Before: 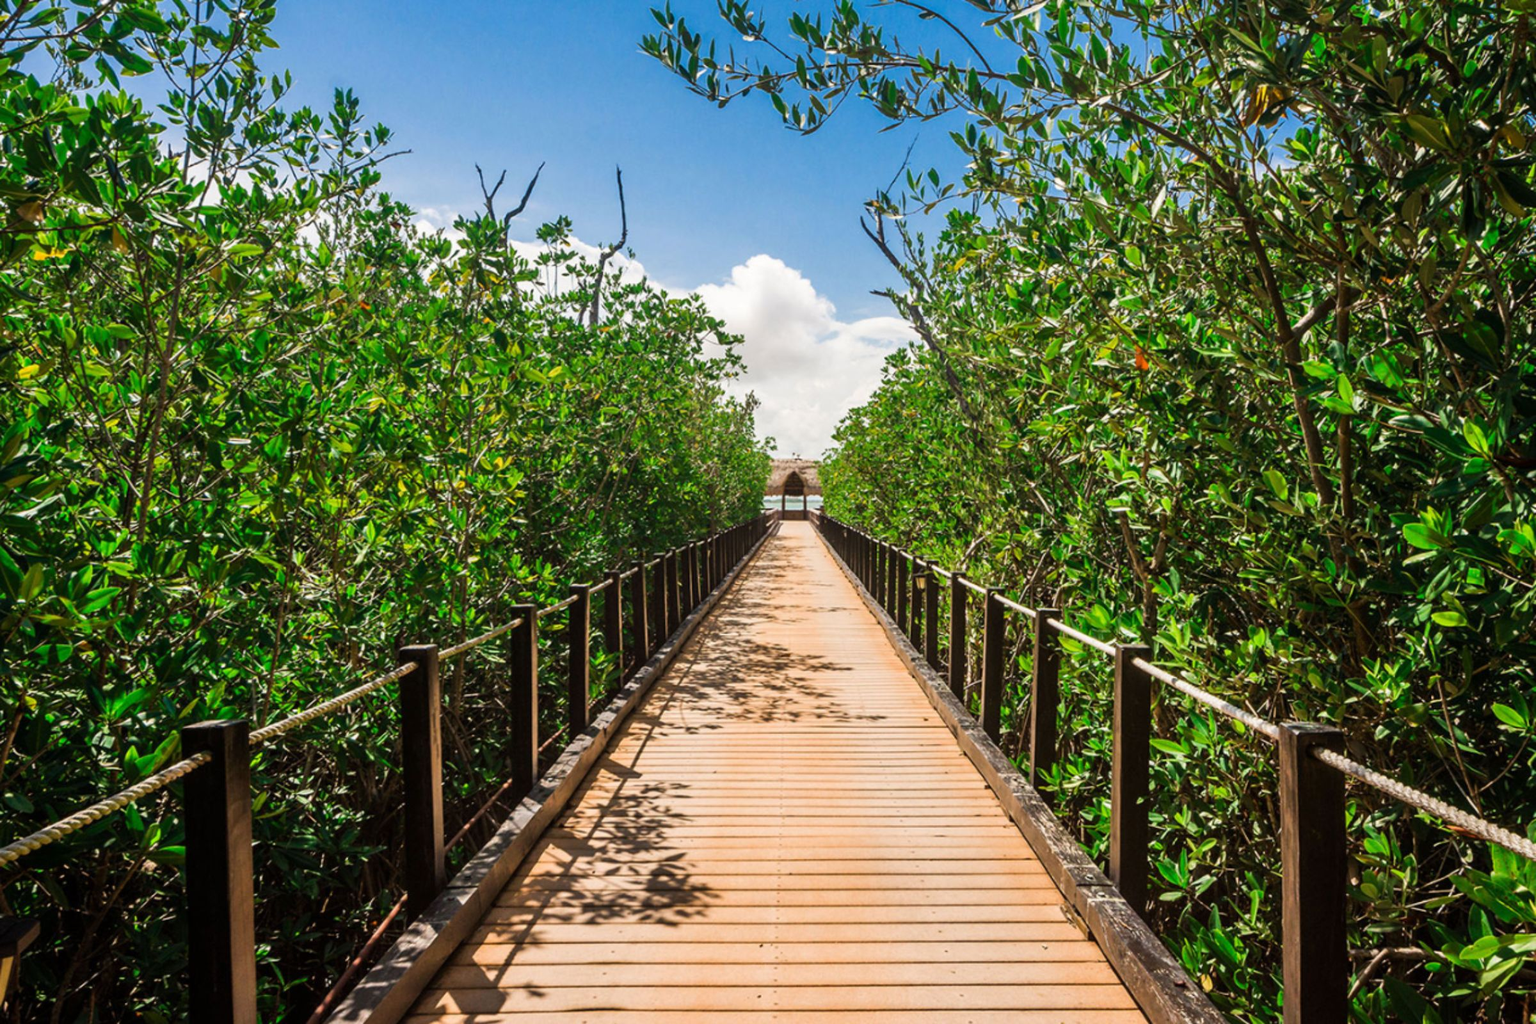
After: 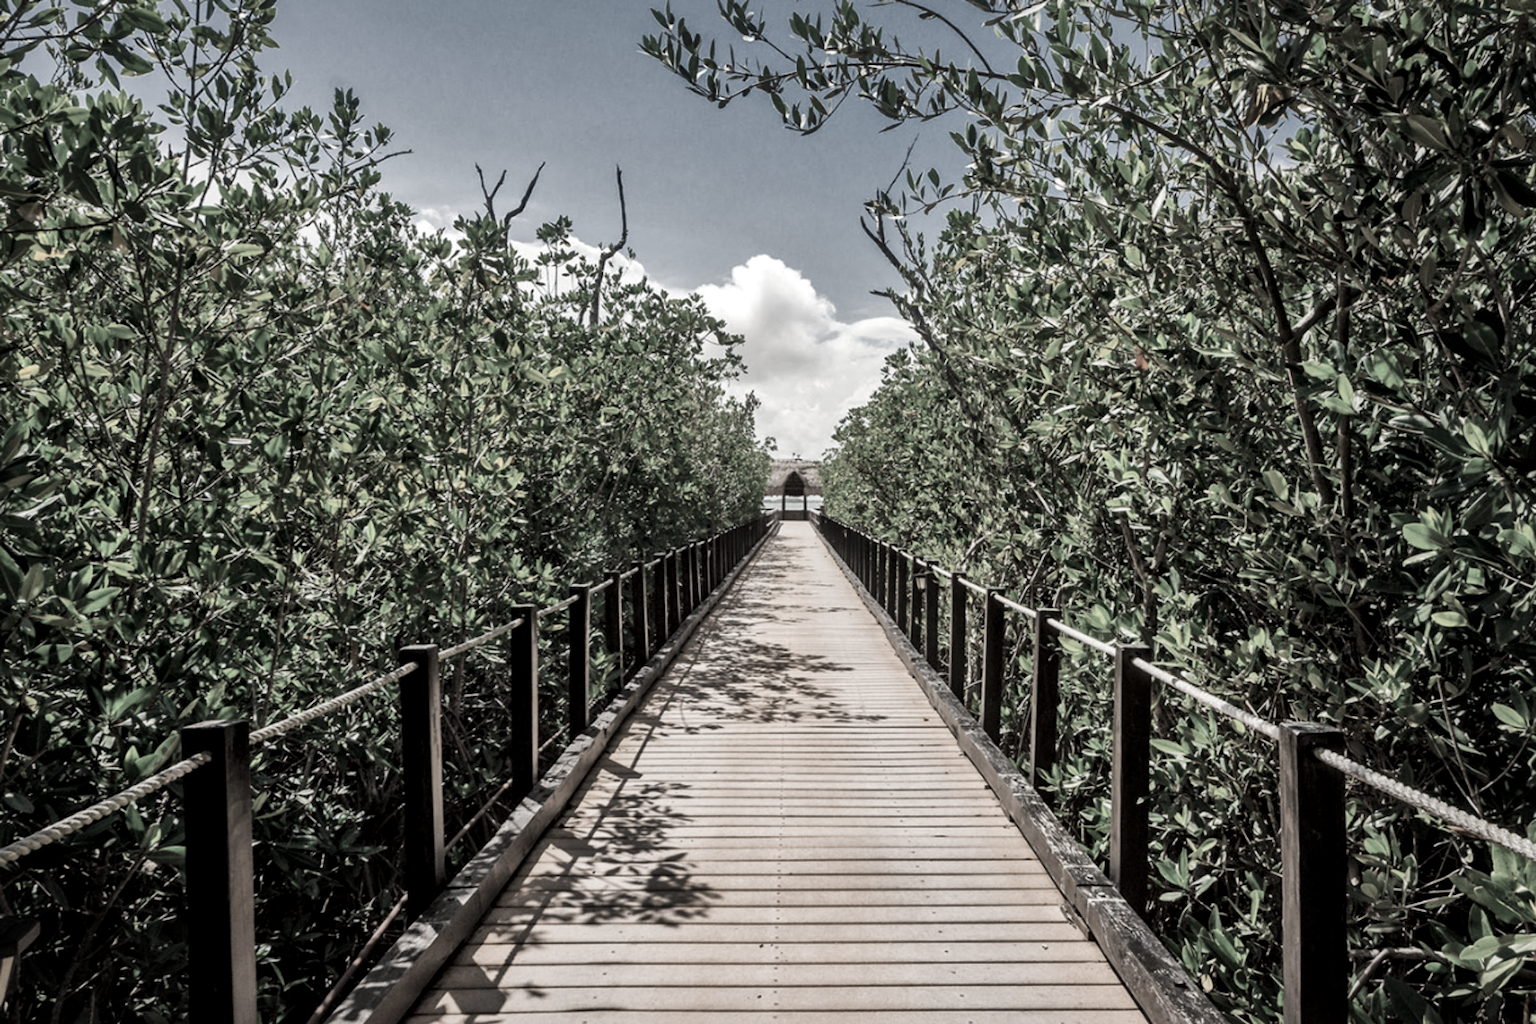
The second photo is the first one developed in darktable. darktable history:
color correction: highlights b* -0.028, saturation 0.208
shadows and highlights: shadows -20.41, white point adjustment -1.82, highlights -34.93
local contrast: mode bilateral grid, contrast 19, coarseness 50, detail 162%, midtone range 0.2
